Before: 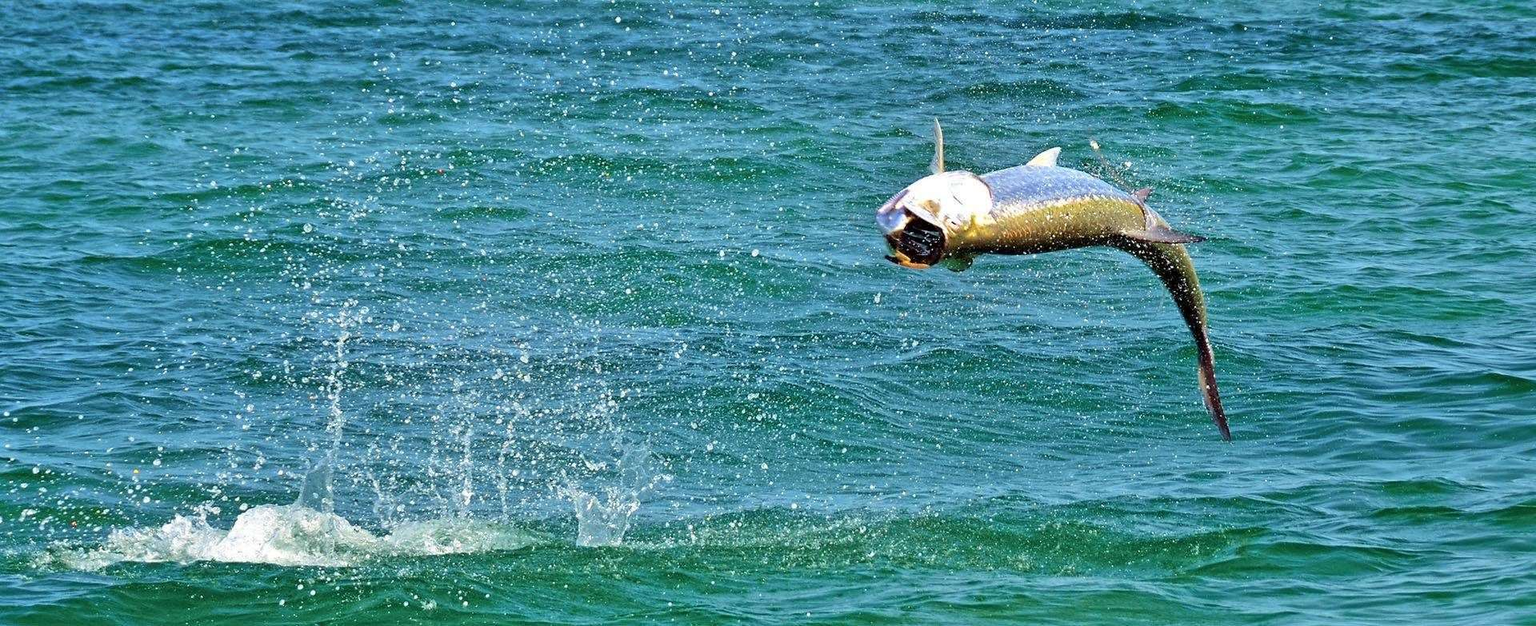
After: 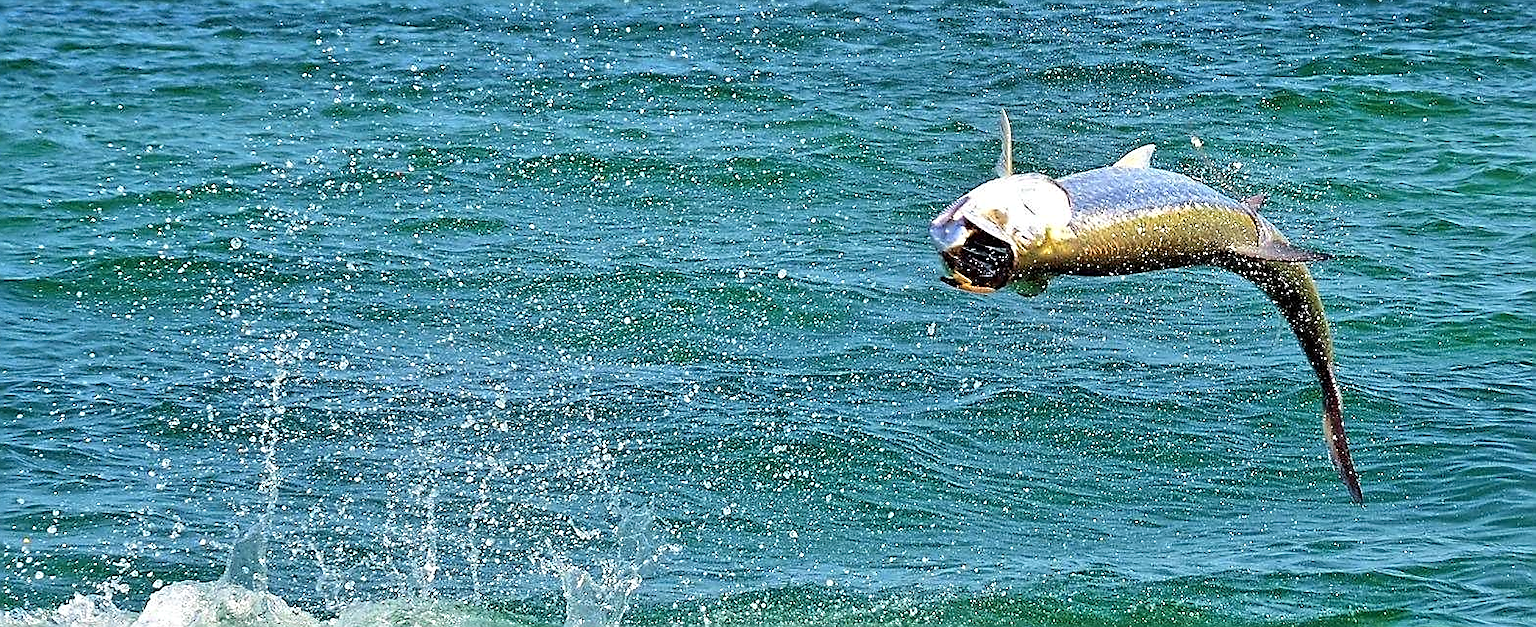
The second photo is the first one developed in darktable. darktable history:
crop and rotate: left 7.453%, top 4.668%, right 10.601%, bottom 13.127%
sharpen: radius 1.357, amount 1.245, threshold 0.806
shadows and highlights: shadows 13.43, white point adjustment 1.27, highlights -1.44, soften with gaussian
